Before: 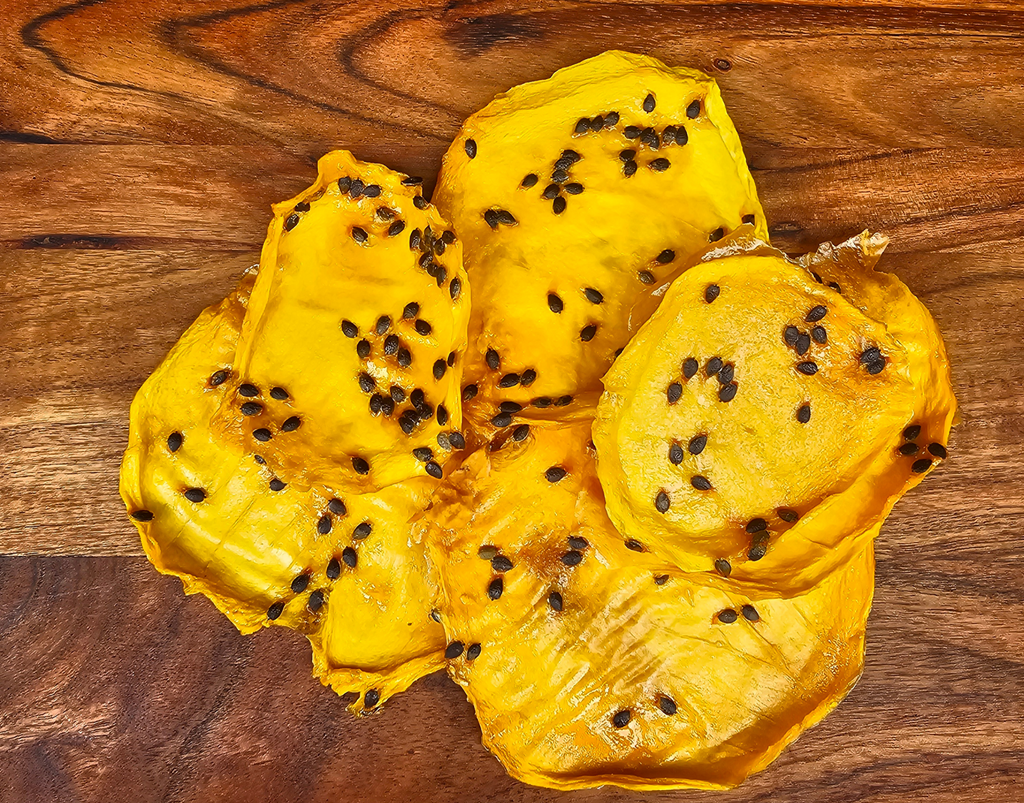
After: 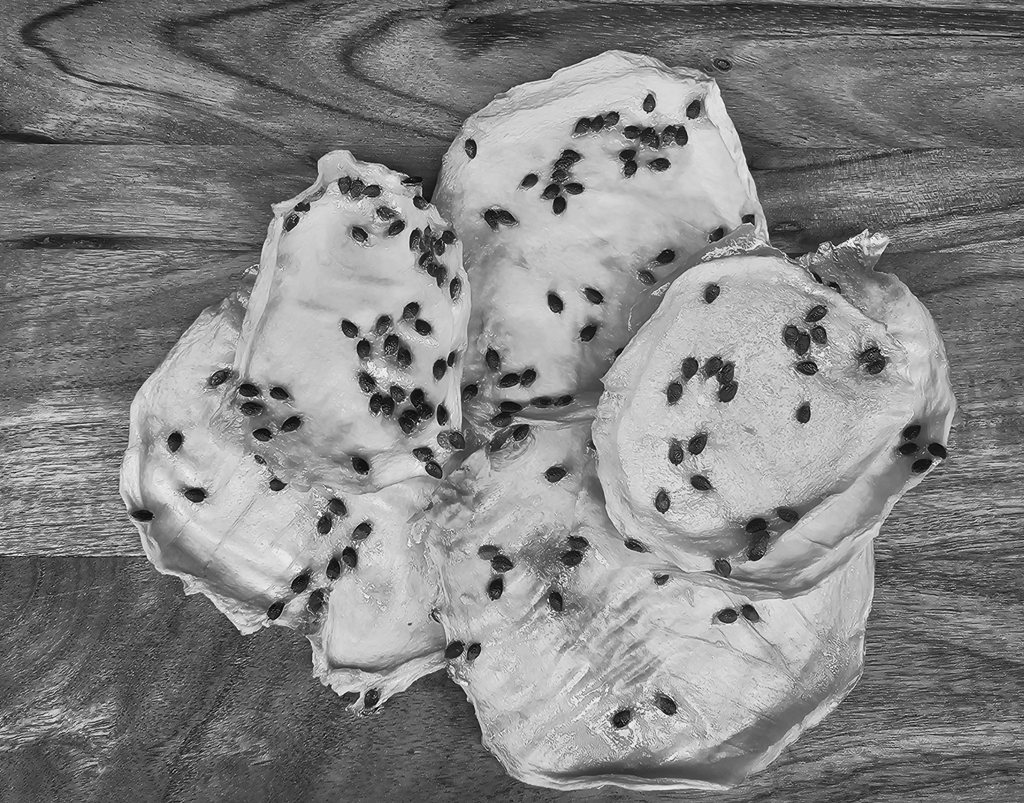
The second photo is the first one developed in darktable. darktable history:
monochrome: on, module defaults
shadows and highlights: shadows 22.7, highlights -48.71, soften with gaussian
